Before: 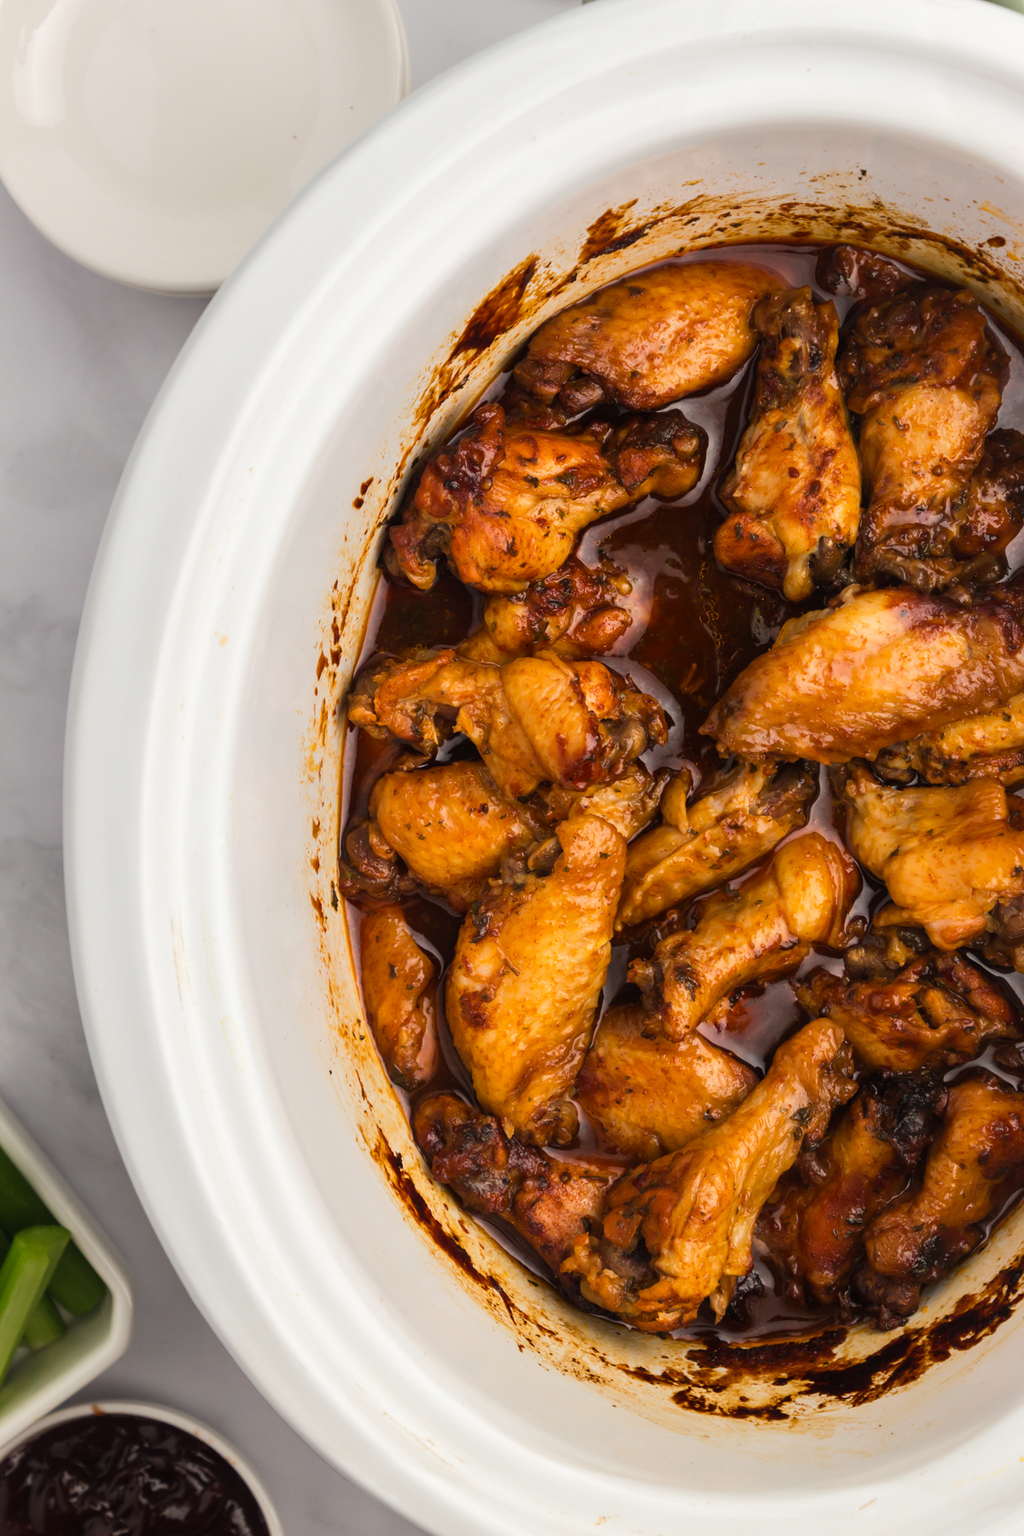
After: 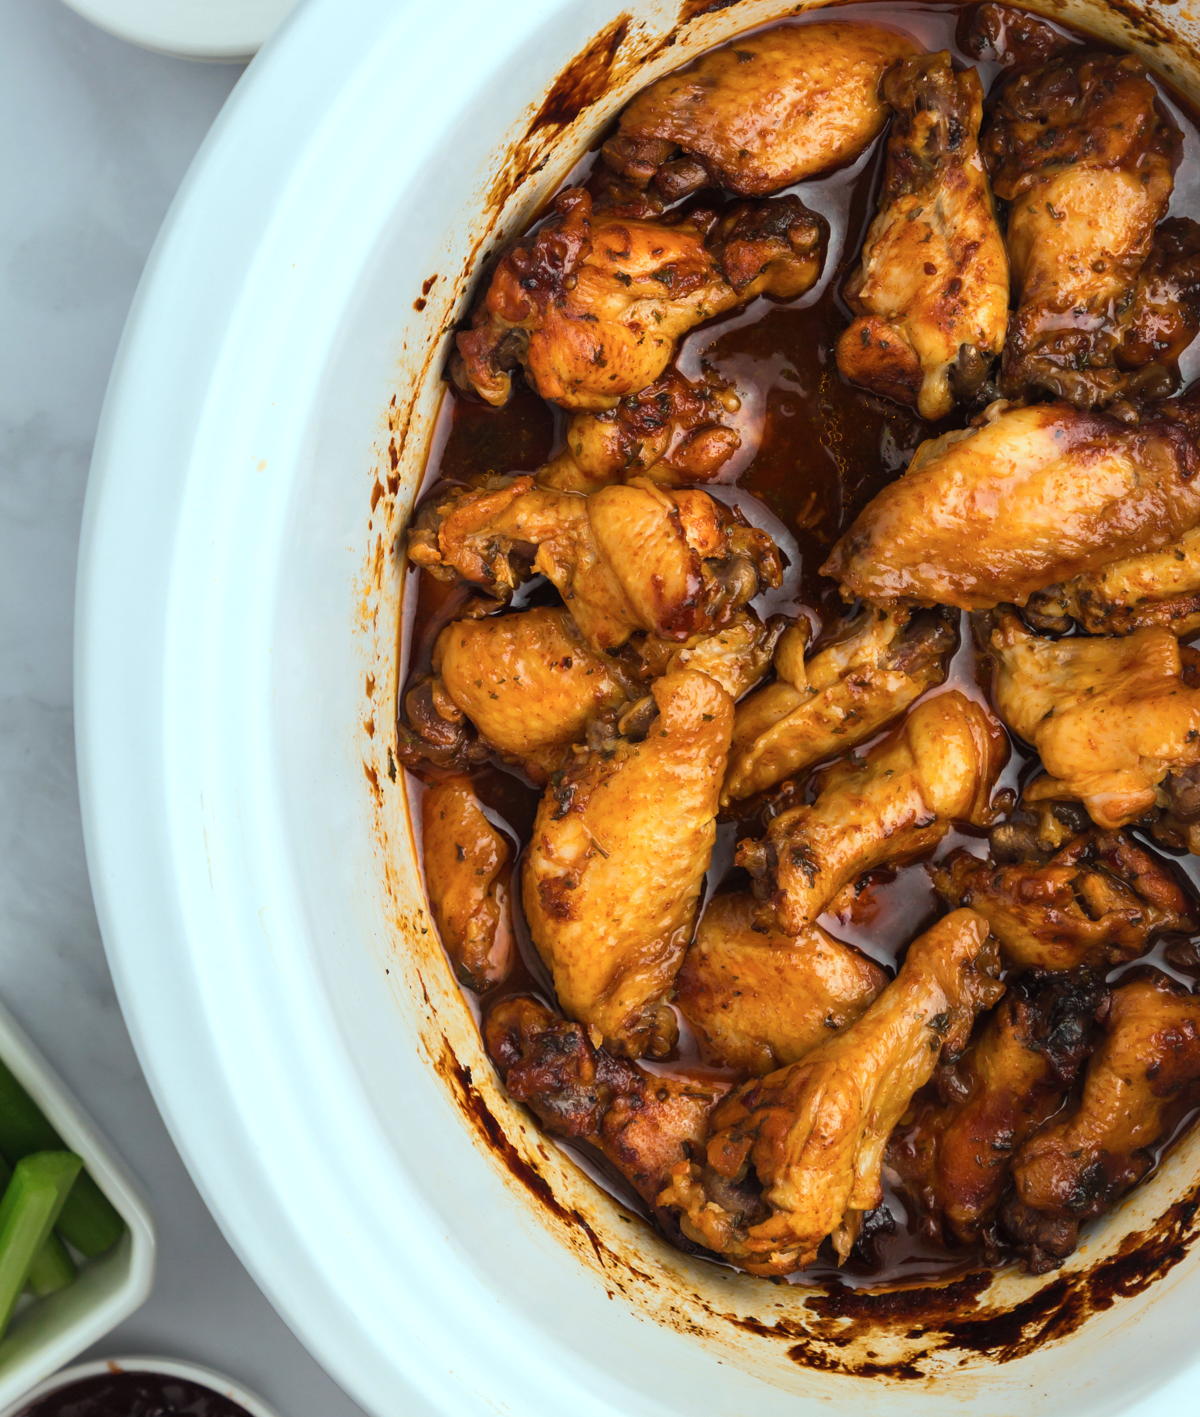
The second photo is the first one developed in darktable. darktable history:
exposure: exposure 0.172 EV, compensate highlight preservation false
color correction: highlights a* -10.15, highlights b* -10
crop and rotate: top 15.854%, bottom 5.368%
